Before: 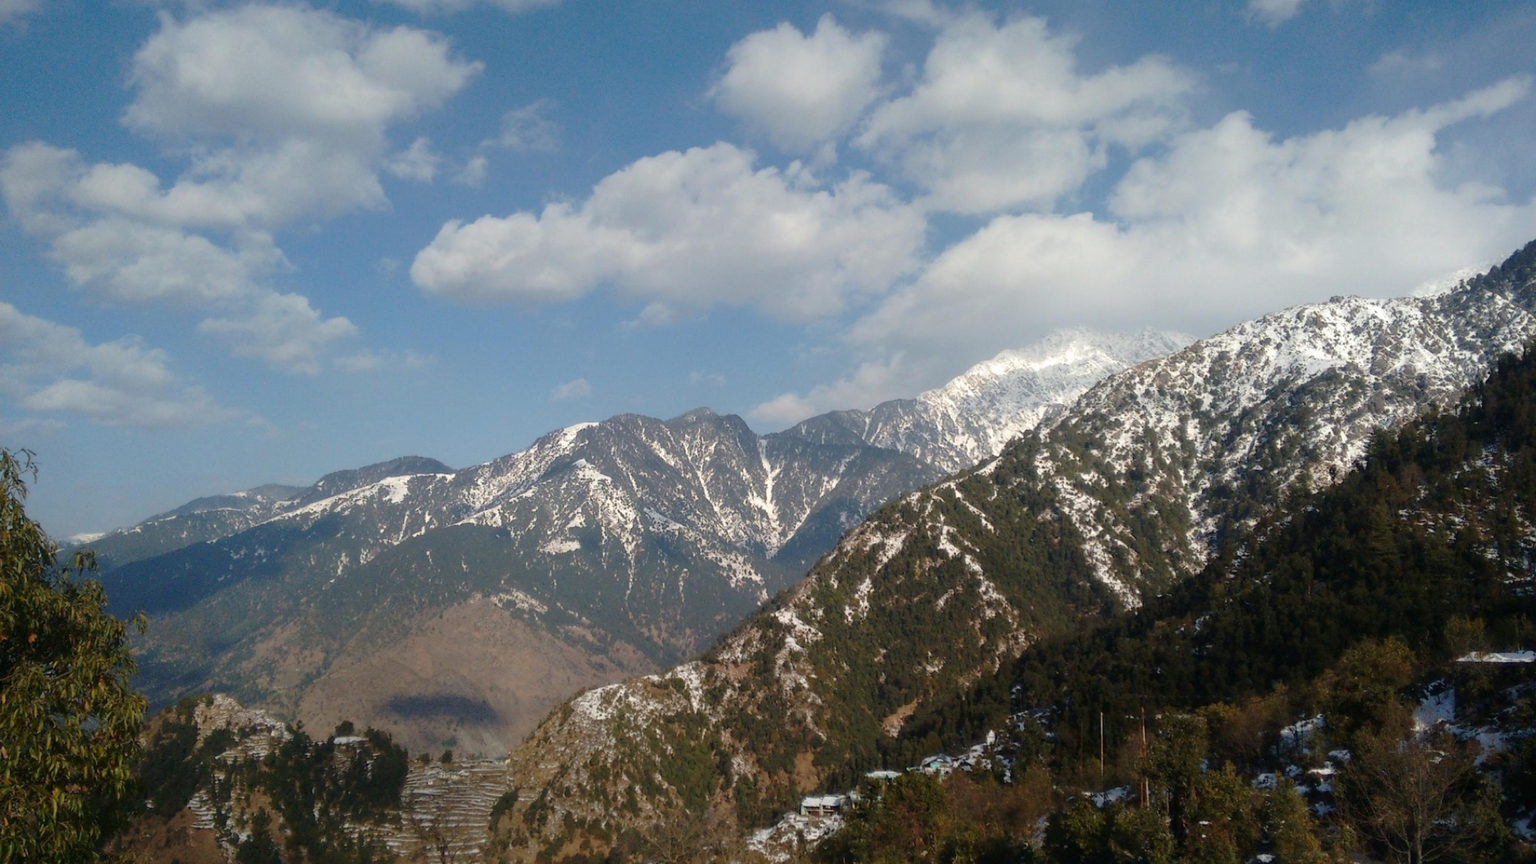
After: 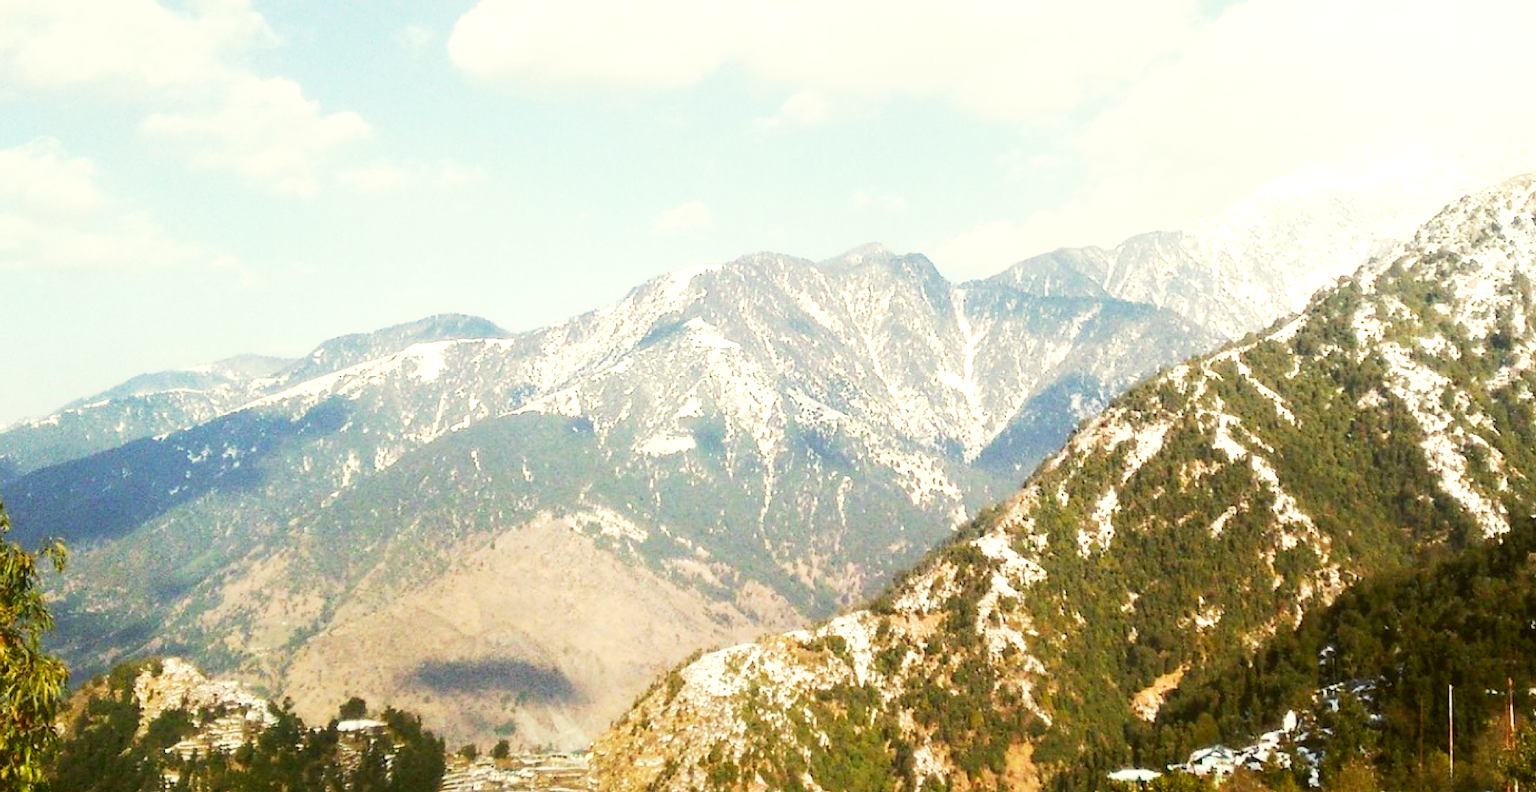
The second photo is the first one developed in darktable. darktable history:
color correction: highlights a* -1.38, highlights b* 9.96, shadows a* 0.818, shadows b* 19.89
crop: left 6.602%, top 27.826%, right 24.4%, bottom 8.942%
base curve: curves: ch0 [(0, 0) (0.005, 0.002) (0.193, 0.295) (0.399, 0.664) (0.75, 0.928) (1, 1)], preserve colors none
exposure: black level correction 0, exposure 1.375 EV, compensate highlight preservation false
